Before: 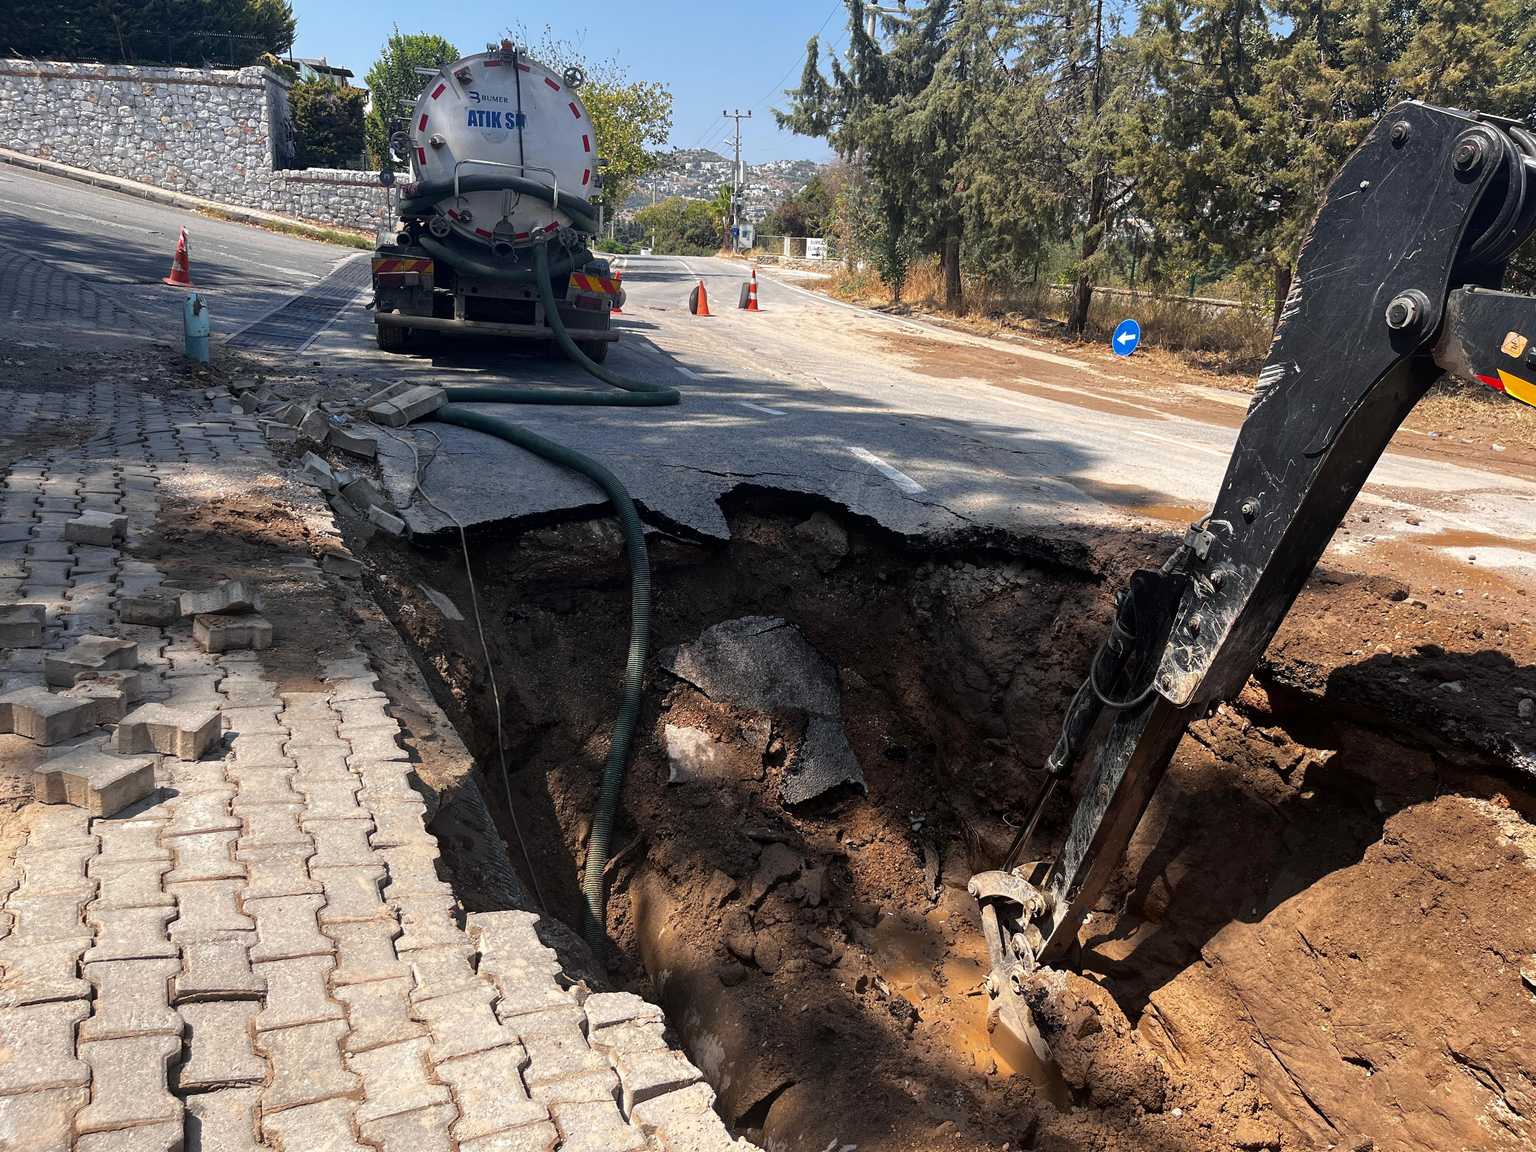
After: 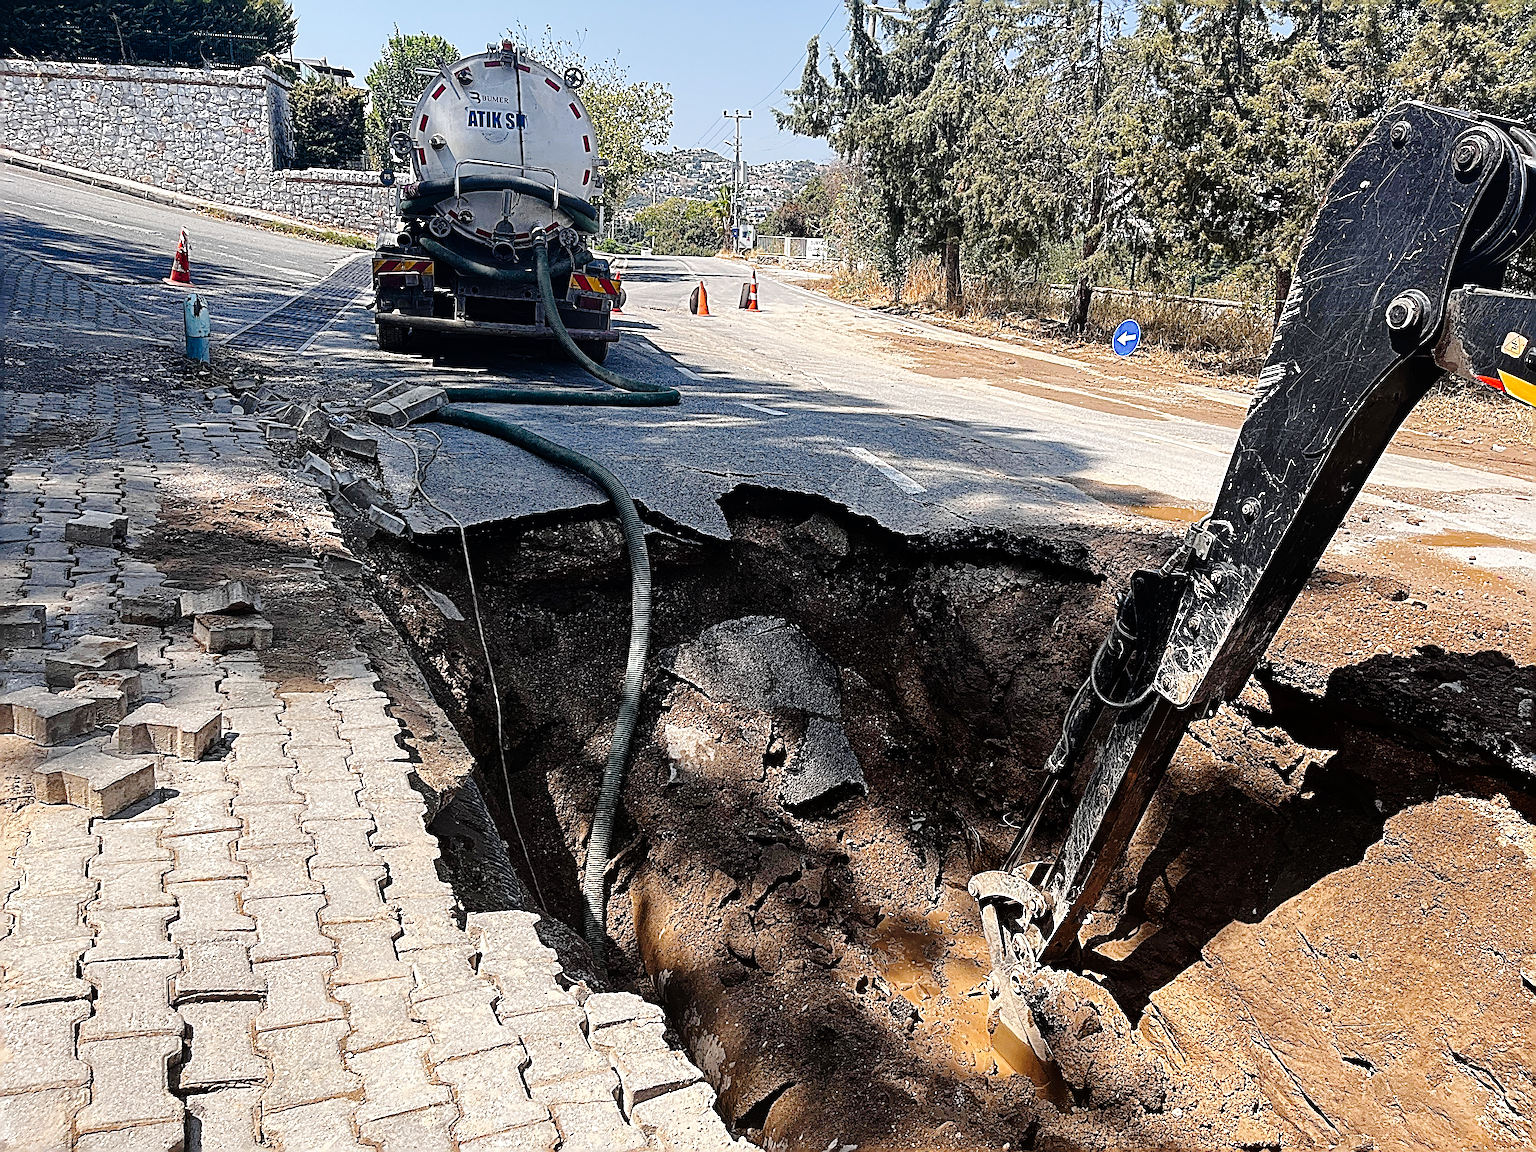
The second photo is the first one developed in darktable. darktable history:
sharpen: radius 4.046, amount 1.992
tone curve: curves: ch0 [(0, 0) (0.003, 0.001) (0.011, 0.006) (0.025, 0.012) (0.044, 0.018) (0.069, 0.025) (0.1, 0.045) (0.136, 0.074) (0.177, 0.124) (0.224, 0.196) (0.277, 0.289) (0.335, 0.396) (0.399, 0.495) (0.468, 0.585) (0.543, 0.663) (0.623, 0.728) (0.709, 0.808) (0.801, 0.87) (0.898, 0.932) (1, 1)], preserve colors none
